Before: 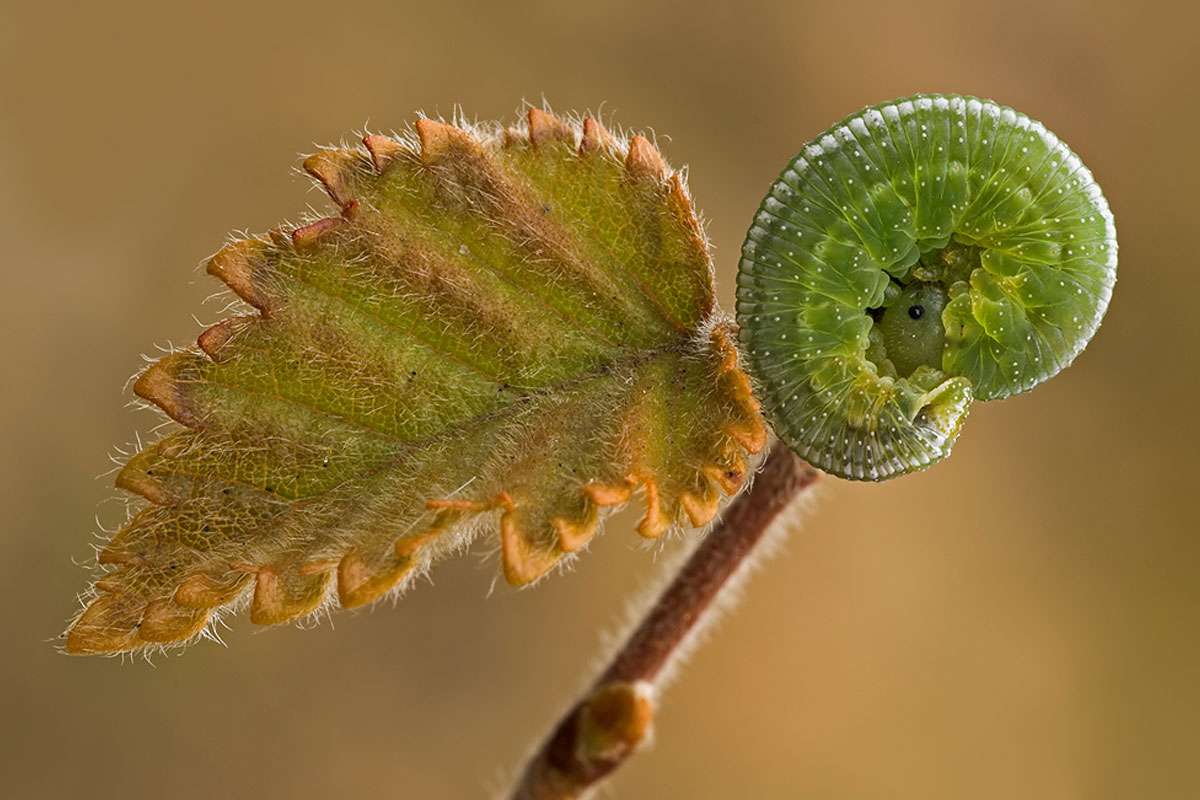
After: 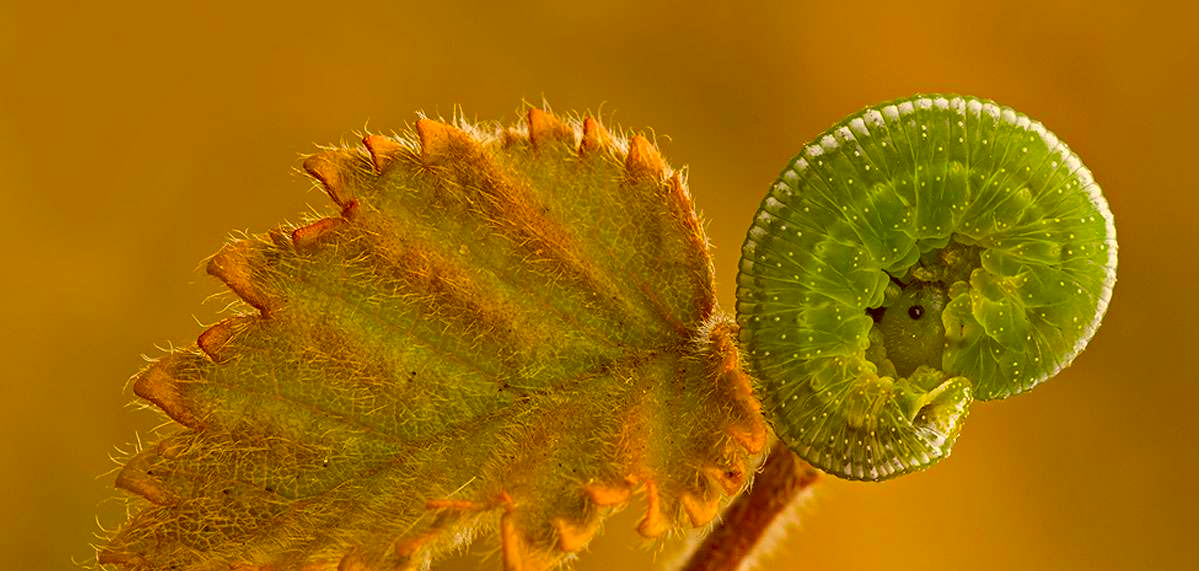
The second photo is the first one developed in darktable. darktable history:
crop: right 0.001%, bottom 28.577%
color balance rgb: shadows lift › chroma 3.026%, shadows lift › hue 241.67°, power › luminance 1.683%, highlights gain › chroma 1.091%, highlights gain › hue 60.12°, linear chroma grading › global chroma 24.775%, perceptual saturation grading › global saturation 17.477%, perceptual brilliance grading › global brilliance 2.737%, perceptual brilliance grading › highlights -2.772%, perceptual brilliance grading › shadows 2.796%, global vibrance 20%
shadows and highlights: soften with gaussian
color correction: highlights a* 1, highlights b* 23.61, shadows a* 15.15, shadows b* 24.59
